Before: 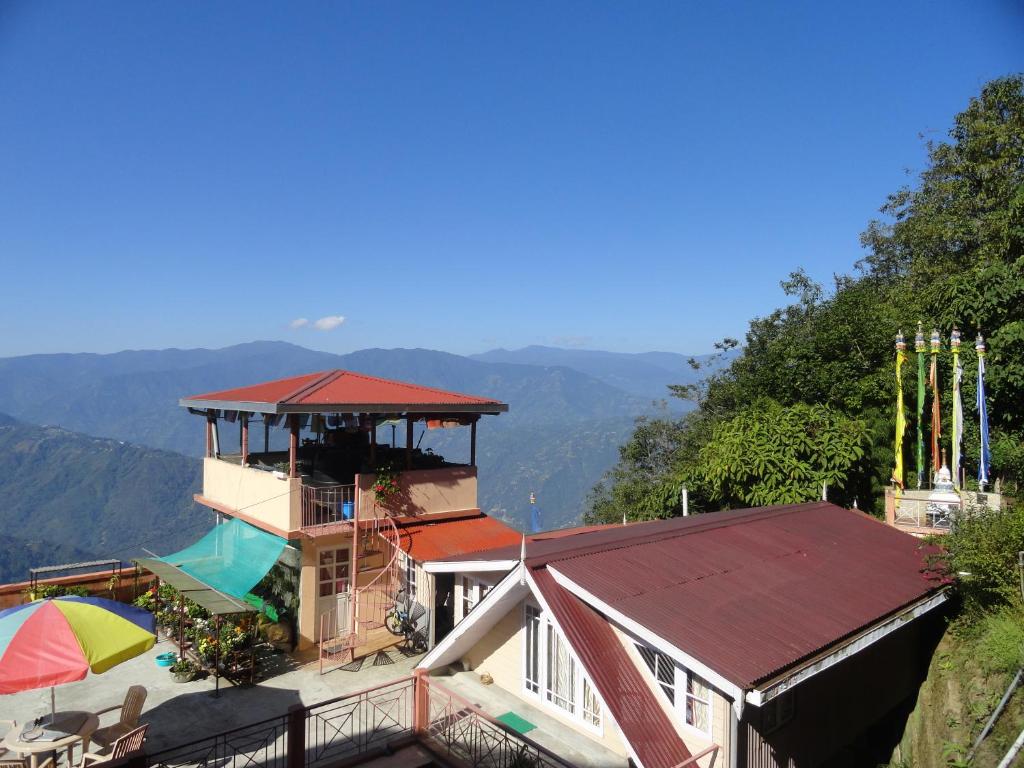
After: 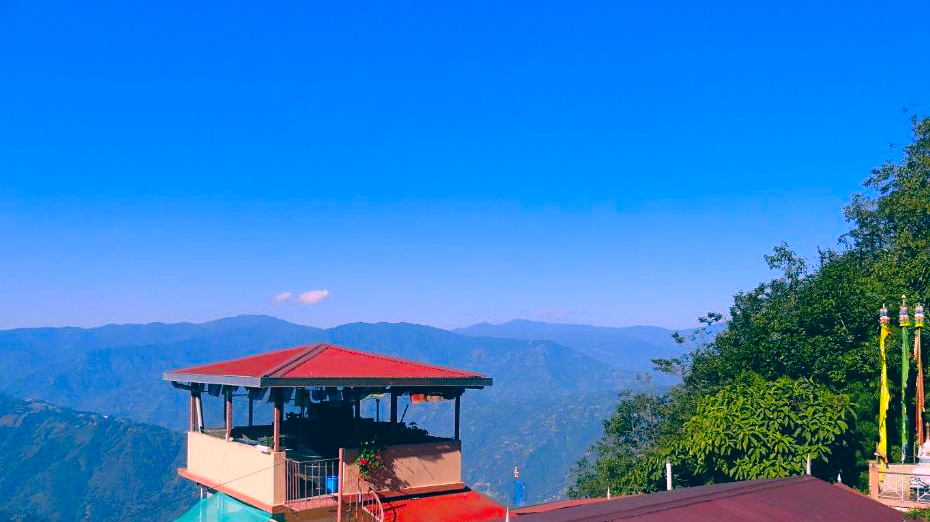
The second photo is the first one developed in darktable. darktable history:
crop: left 1.58%, top 3.444%, right 7.576%, bottom 28.497%
sharpen: amount 0.207
color correction: highlights a* 16.56, highlights b* 0.233, shadows a* -15.19, shadows b* -14.57, saturation 1.53
